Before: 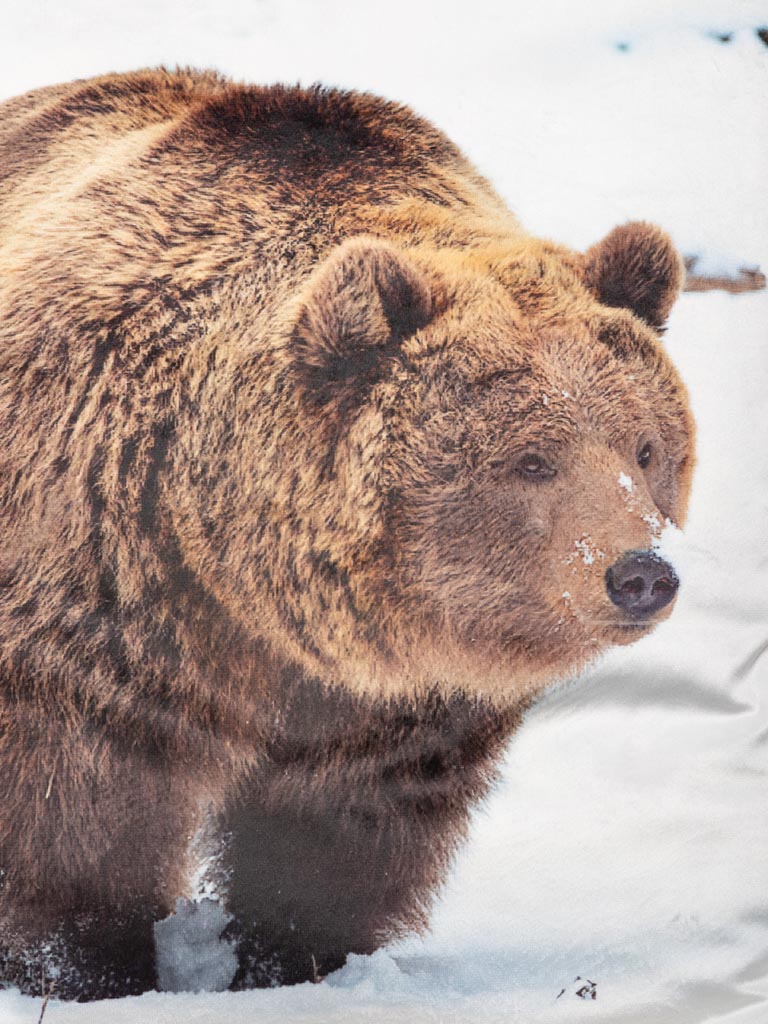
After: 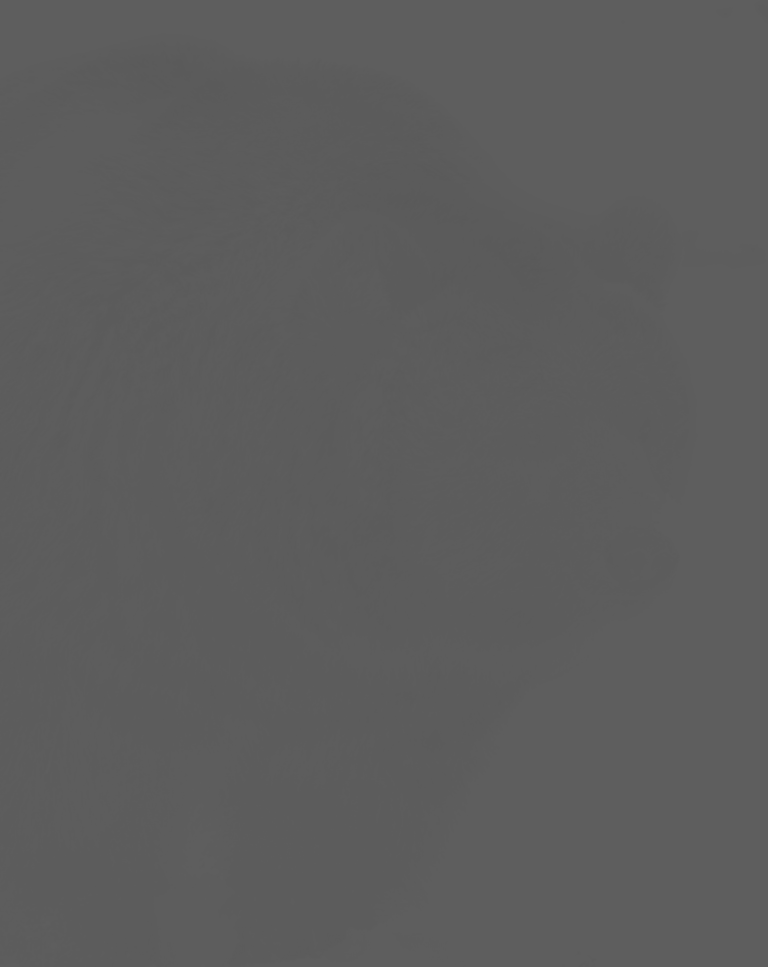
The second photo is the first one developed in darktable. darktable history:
crop and rotate: top 2.479%, bottom 3.018%
local contrast: detail 130%
color correction: highlights a* 10.32, highlights b* 14.66, shadows a* -9.59, shadows b* -15.02
color balance rgb: linear chroma grading › global chroma 15%, perceptual saturation grading › global saturation 30%
monochrome: on, module defaults
contrast brightness saturation: contrast -0.99, brightness -0.17, saturation 0.75
